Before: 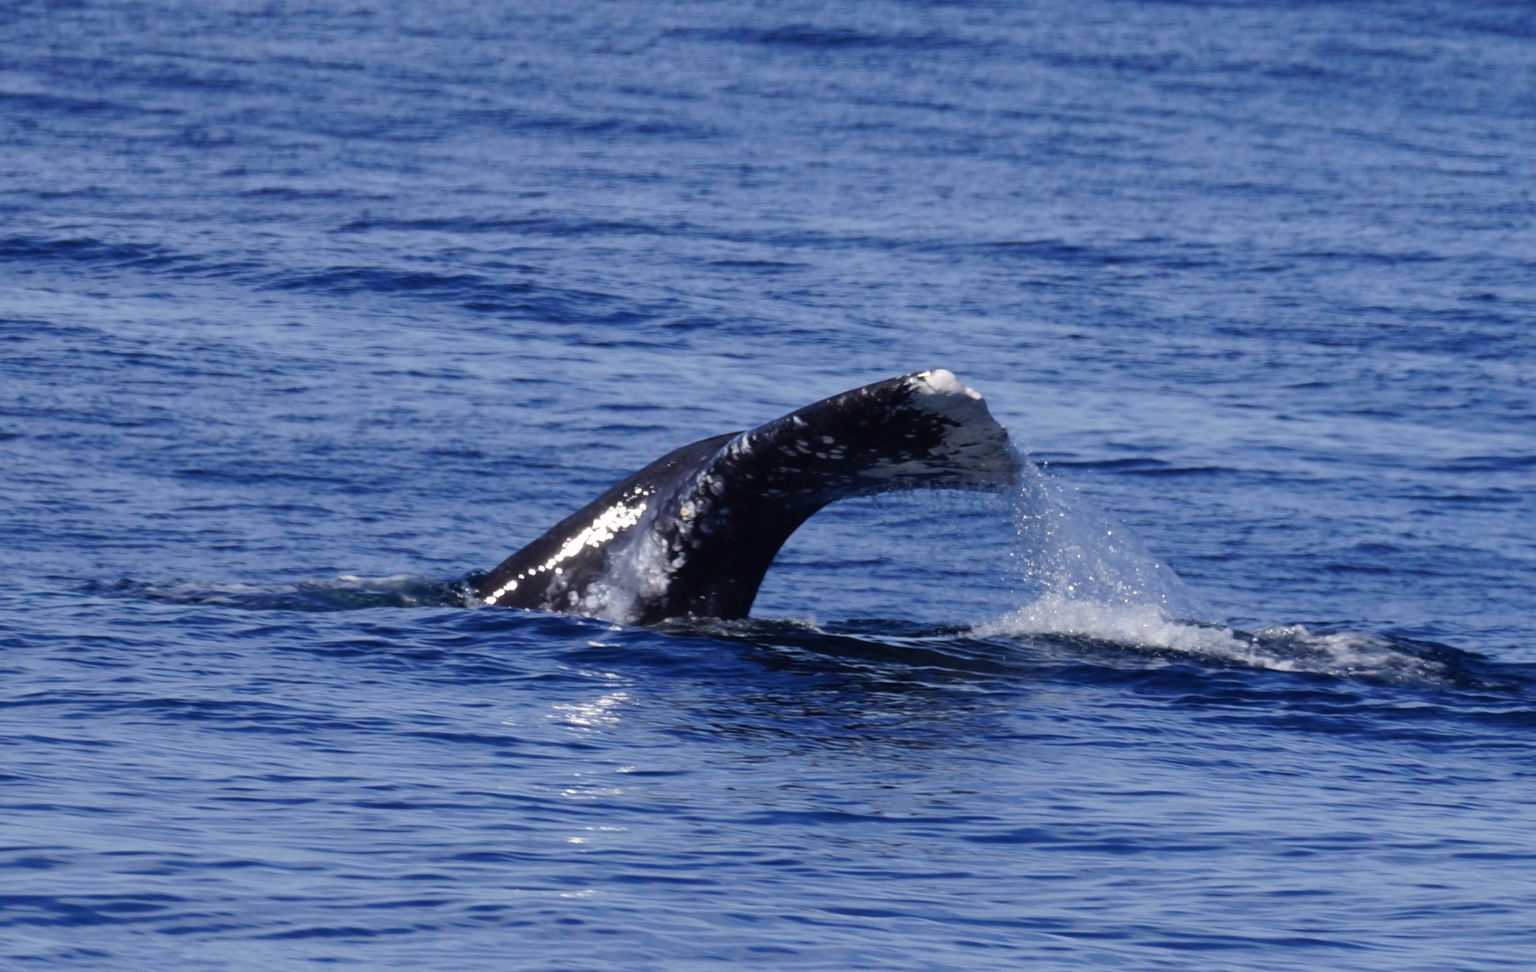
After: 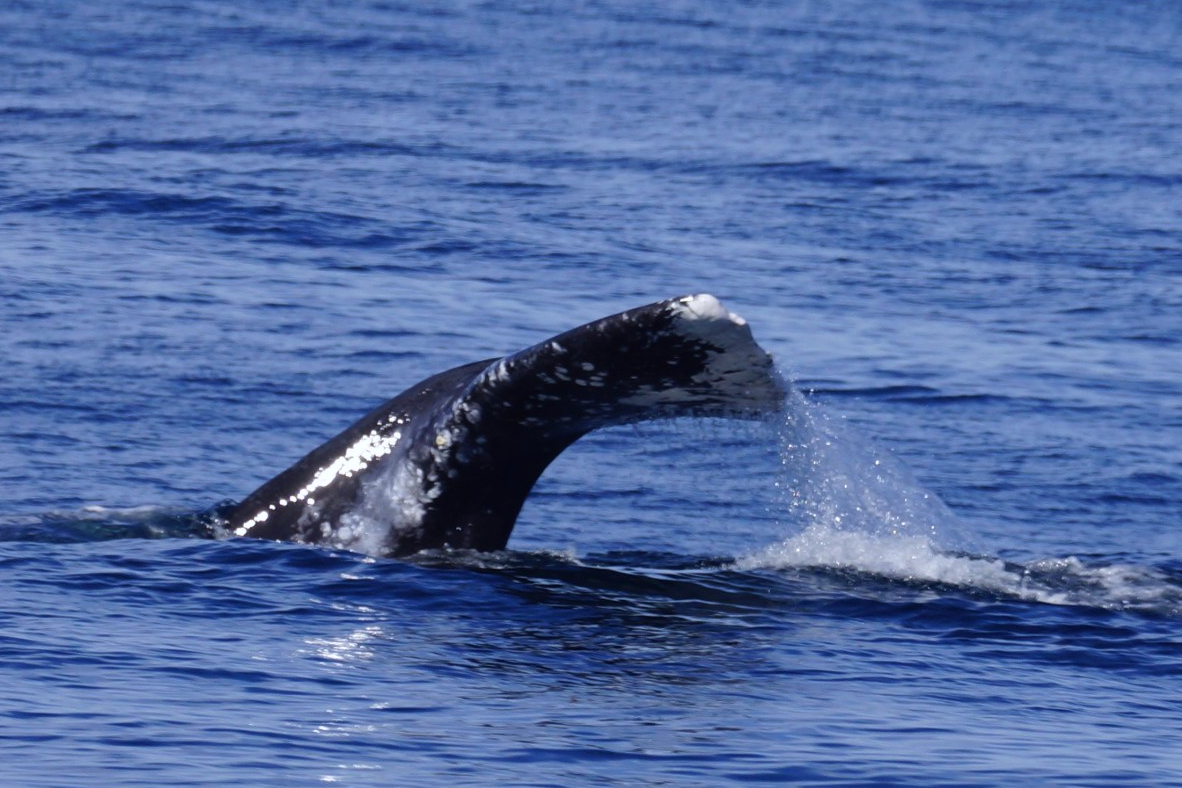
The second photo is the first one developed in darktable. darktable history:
crop: left 16.768%, top 8.653%, right 8.362%, bottom 12.485%
white balance: red 0.976, blue 1.04
